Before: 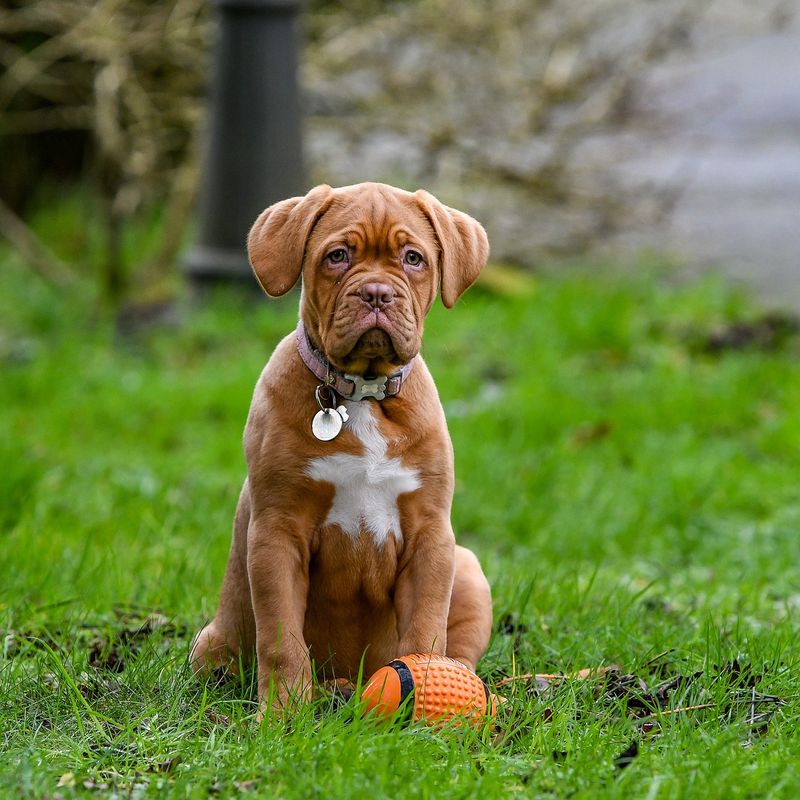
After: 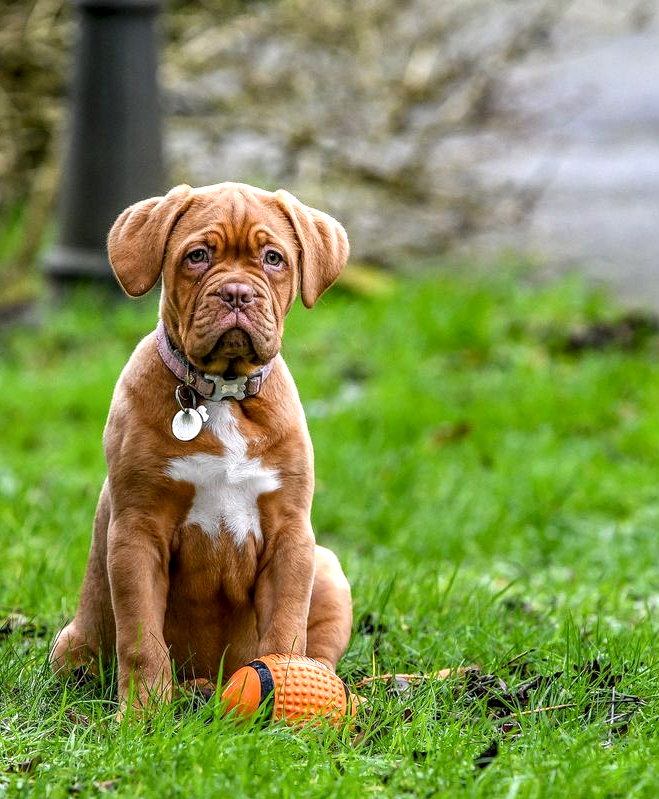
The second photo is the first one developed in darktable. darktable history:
exposure: exposure 0.431 EV, compensate highlight preservation false
crop: left 17.623%, bottom 0.049%
local contrast: detail 130%
base curve: preserve colors none
